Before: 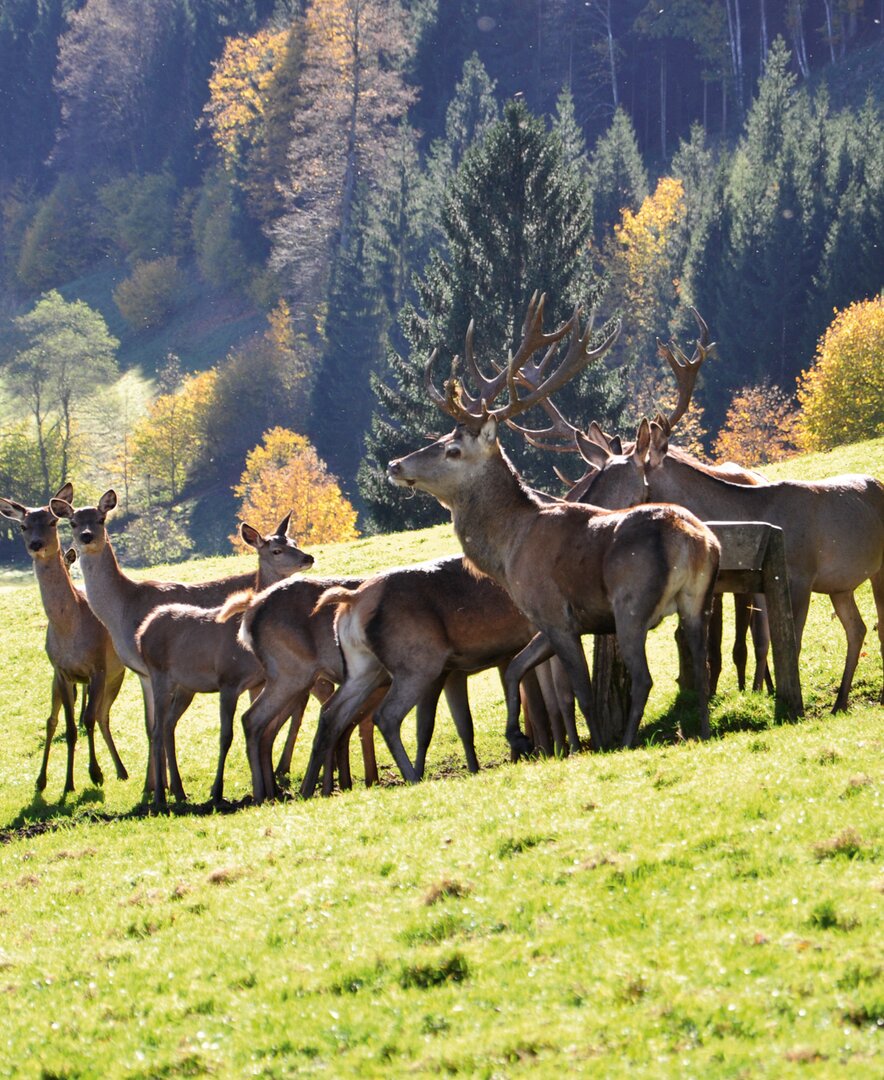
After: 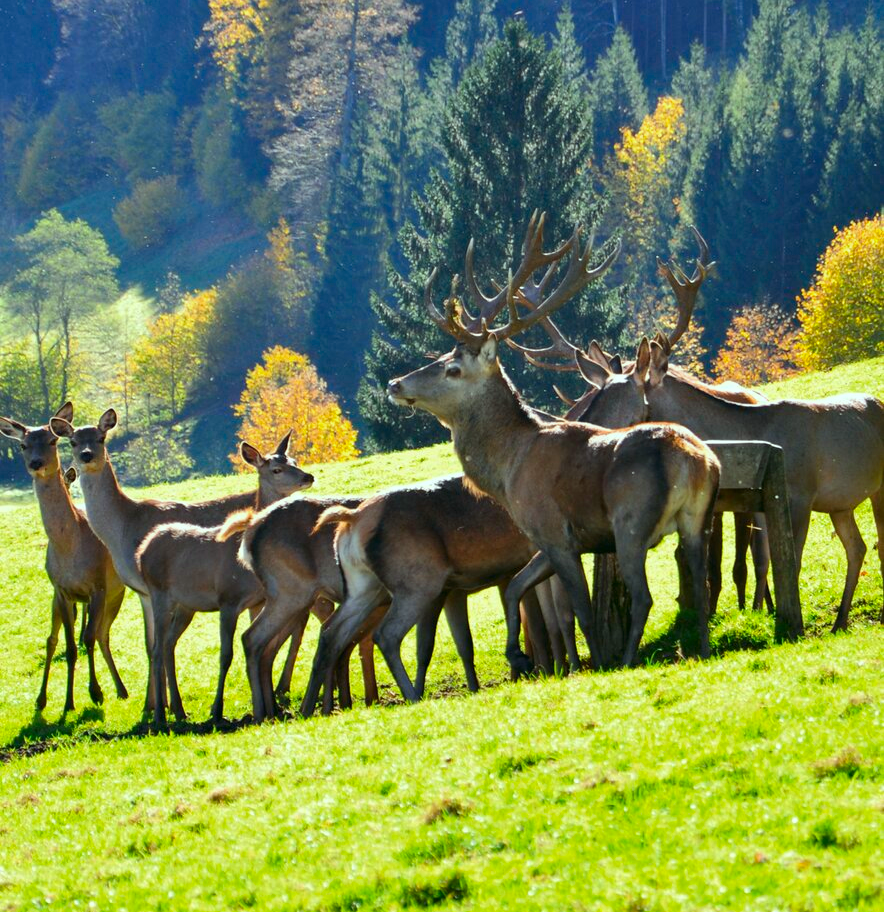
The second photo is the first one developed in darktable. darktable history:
tone equalizer: edges refinement/feathering 500, mask exposure compensation -1.57 EV, preserve details no
color correction: highlights a* -7.52, highlights b* 1.19, shadows a* -3.65, saturation 1.42
crop: top 7.592%, bottom 7.931%
